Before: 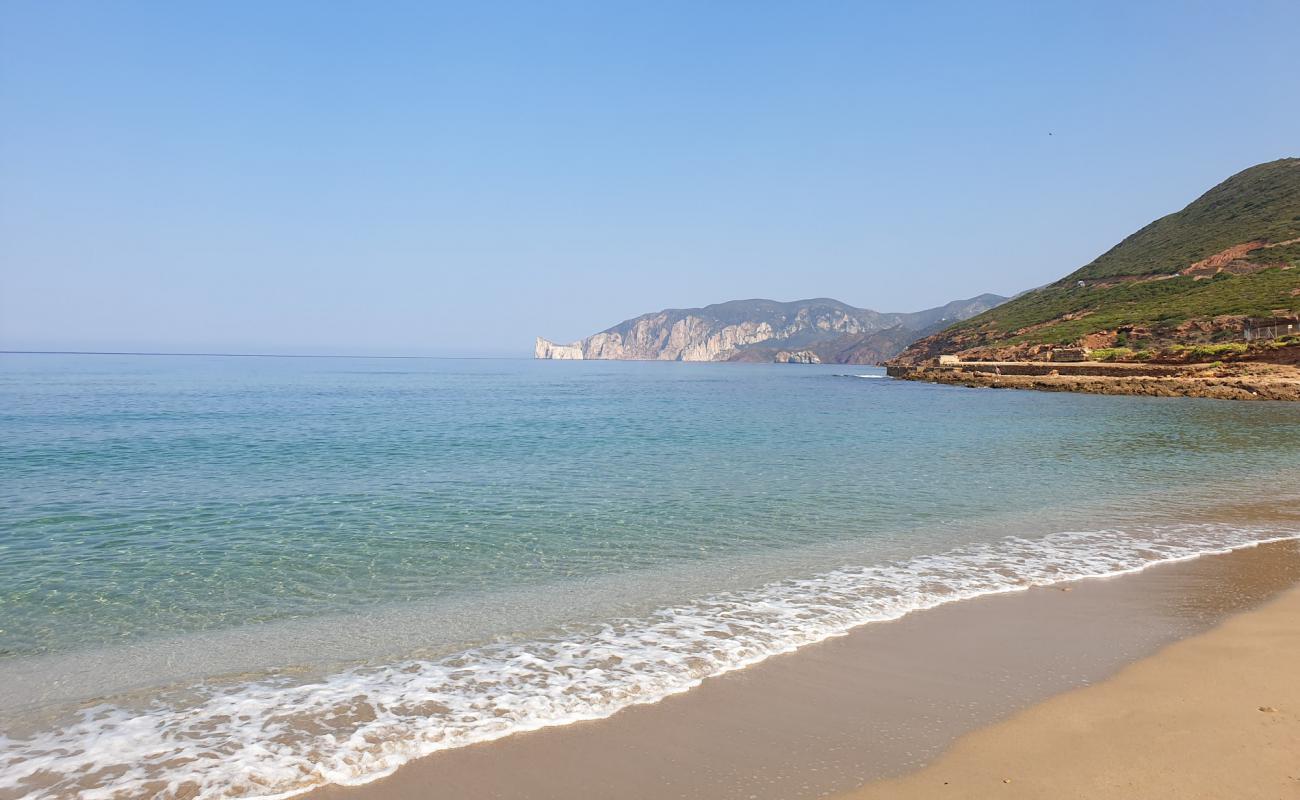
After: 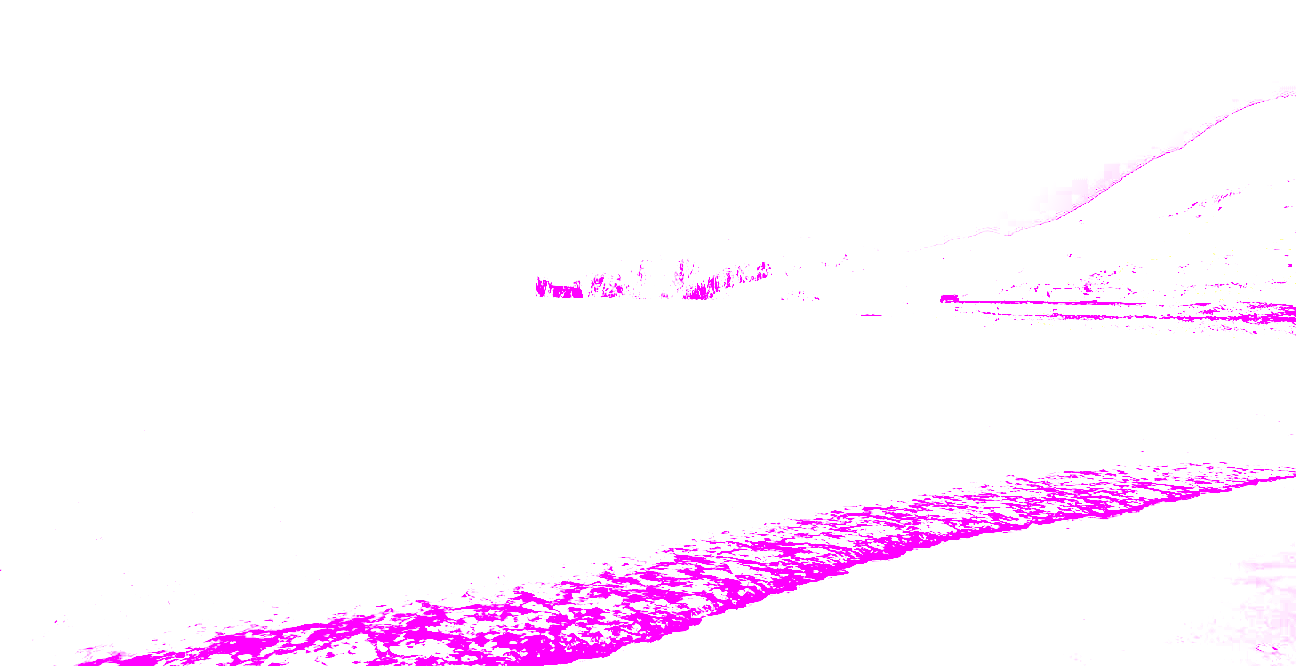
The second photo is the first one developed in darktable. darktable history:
white balance: red 8, blue 8
crop: top 7.625%, bottom 8.027%
tone curve: curves: ch0 [(0, 0) (0.003, 0.003) (0.011, 0.011) (0.025, 0.024) (0.044, 0.043) (0.069, 0.068) (0.1, 0.097) (0.136, 0.133) (0.177, 0.173) (0.224, 0.219) (0.277, 0.271) (0.335, 0.327) (0.399, 0.39) (0.468, 0.457) (0.543, 0.582) (0.623, 0.655) (0.709, 0.734) (0.801, 0.817) (0.898, 0.906) (1, 1)], preserve colors none
exposure: black level correction 0.016, exposure 1.774 EV, compensate highlight preservation false
local contrast: detail 140%
